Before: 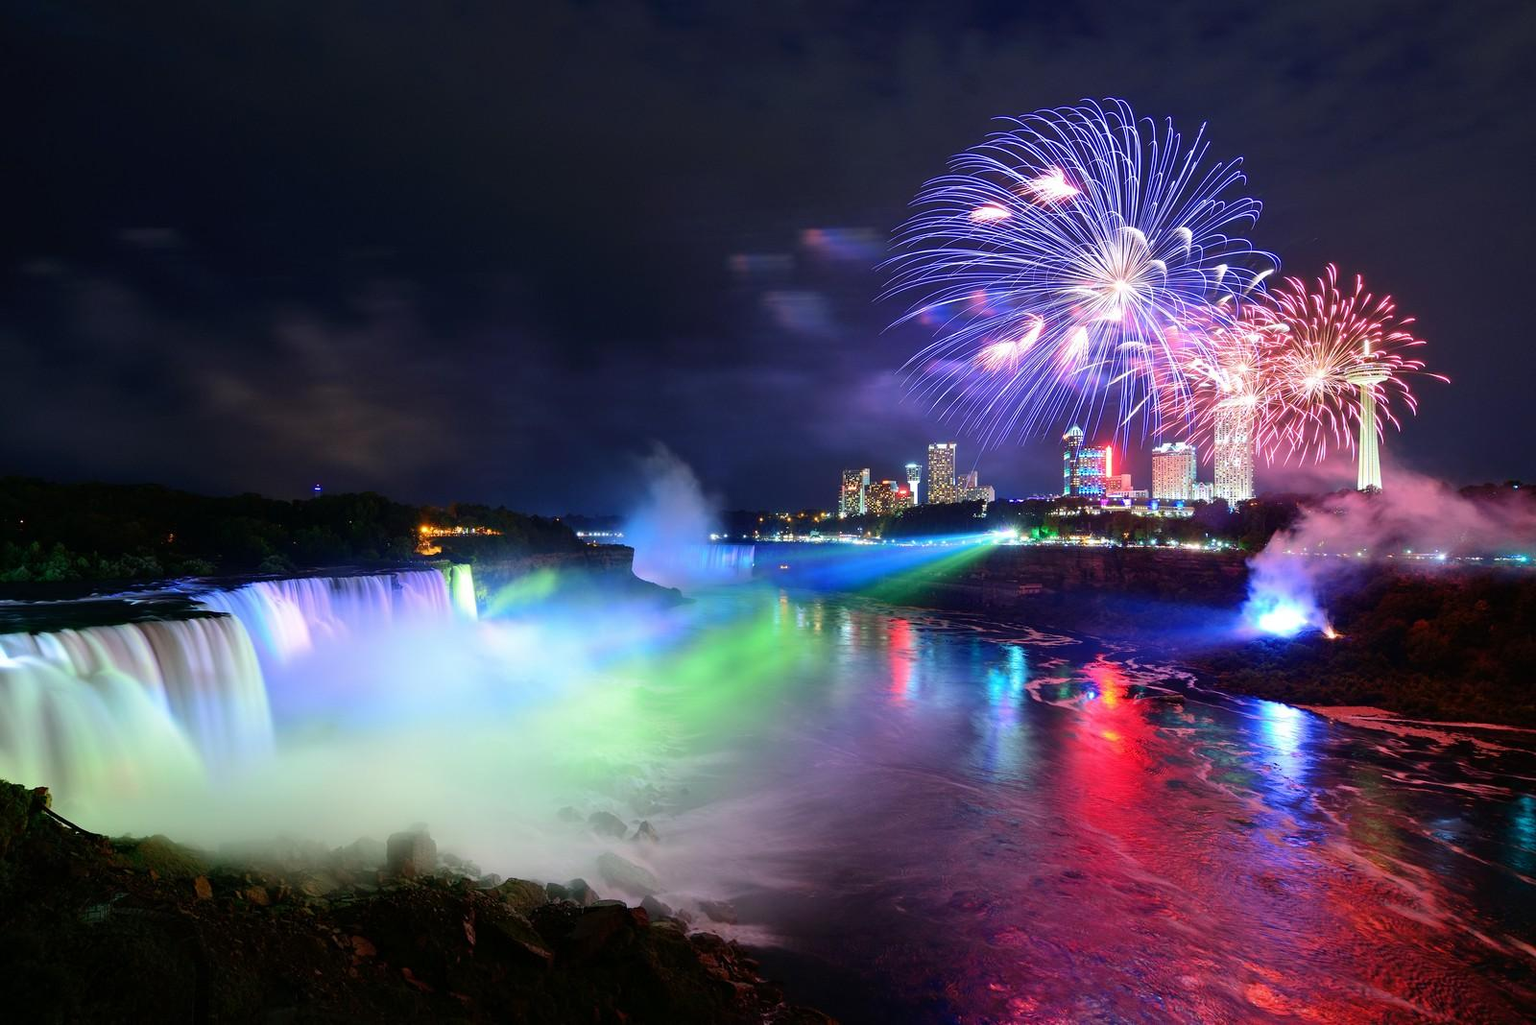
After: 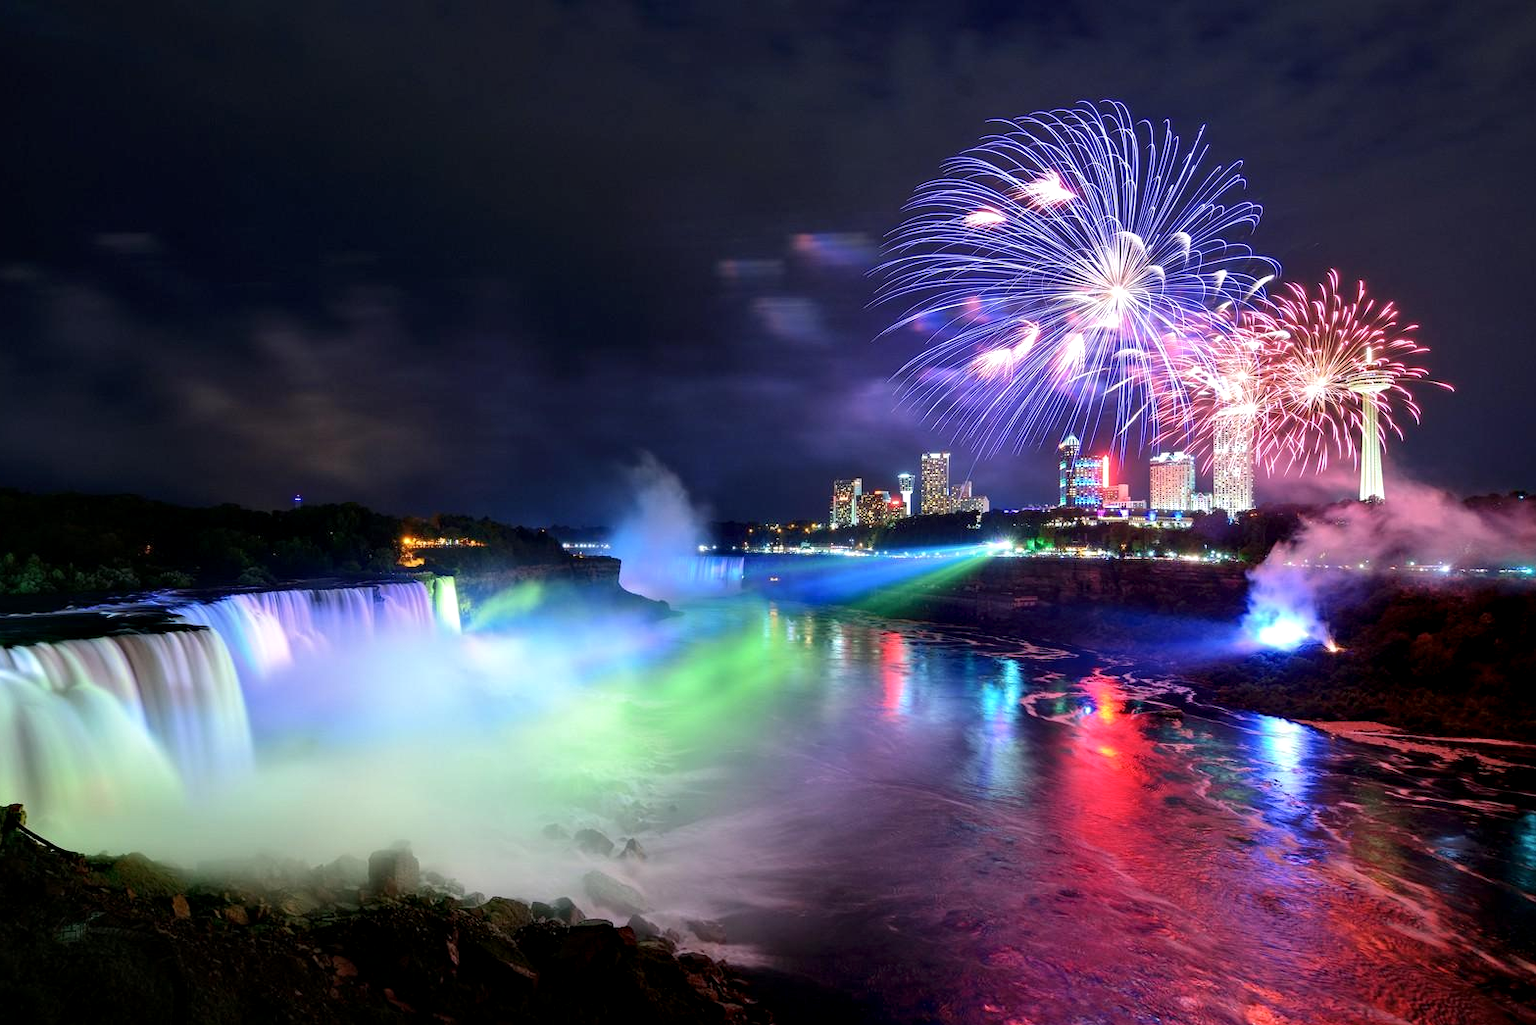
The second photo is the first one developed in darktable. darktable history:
exposure: compensate highlight preservation false
crop: left 1.743%, right 0.268%, bottom 2.011%
local contrast: highlights 25%, shadows 75%, midtone range 0.75
